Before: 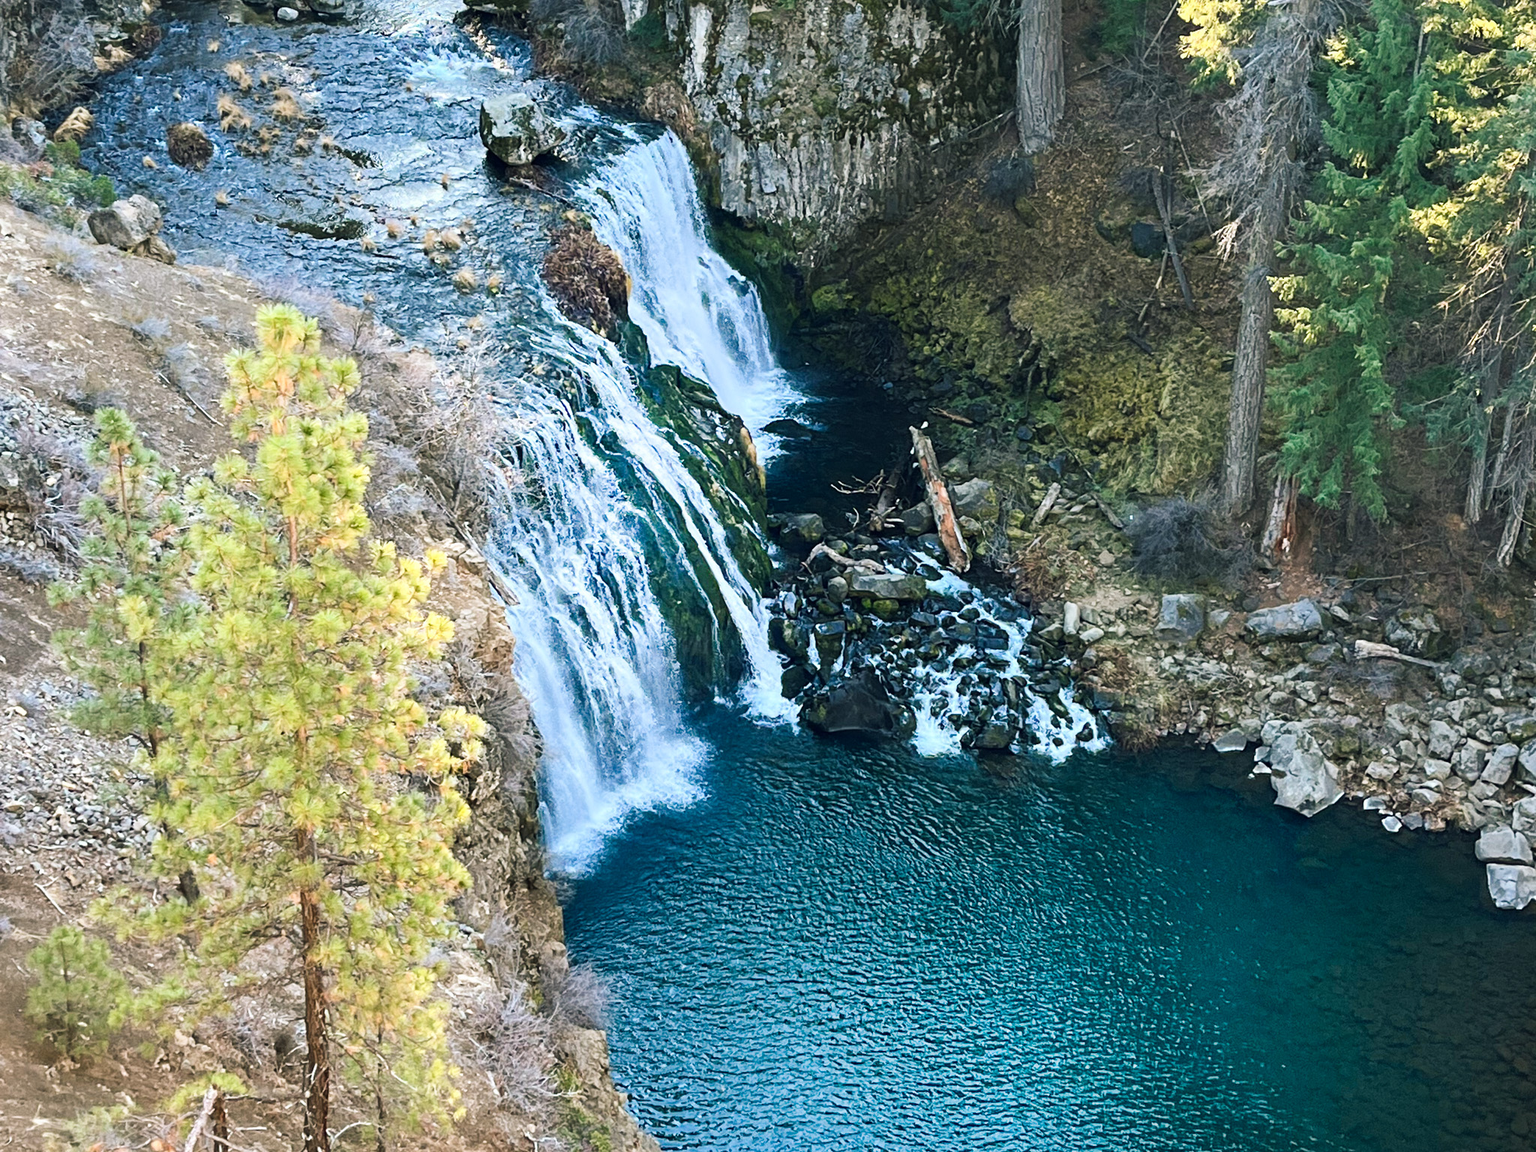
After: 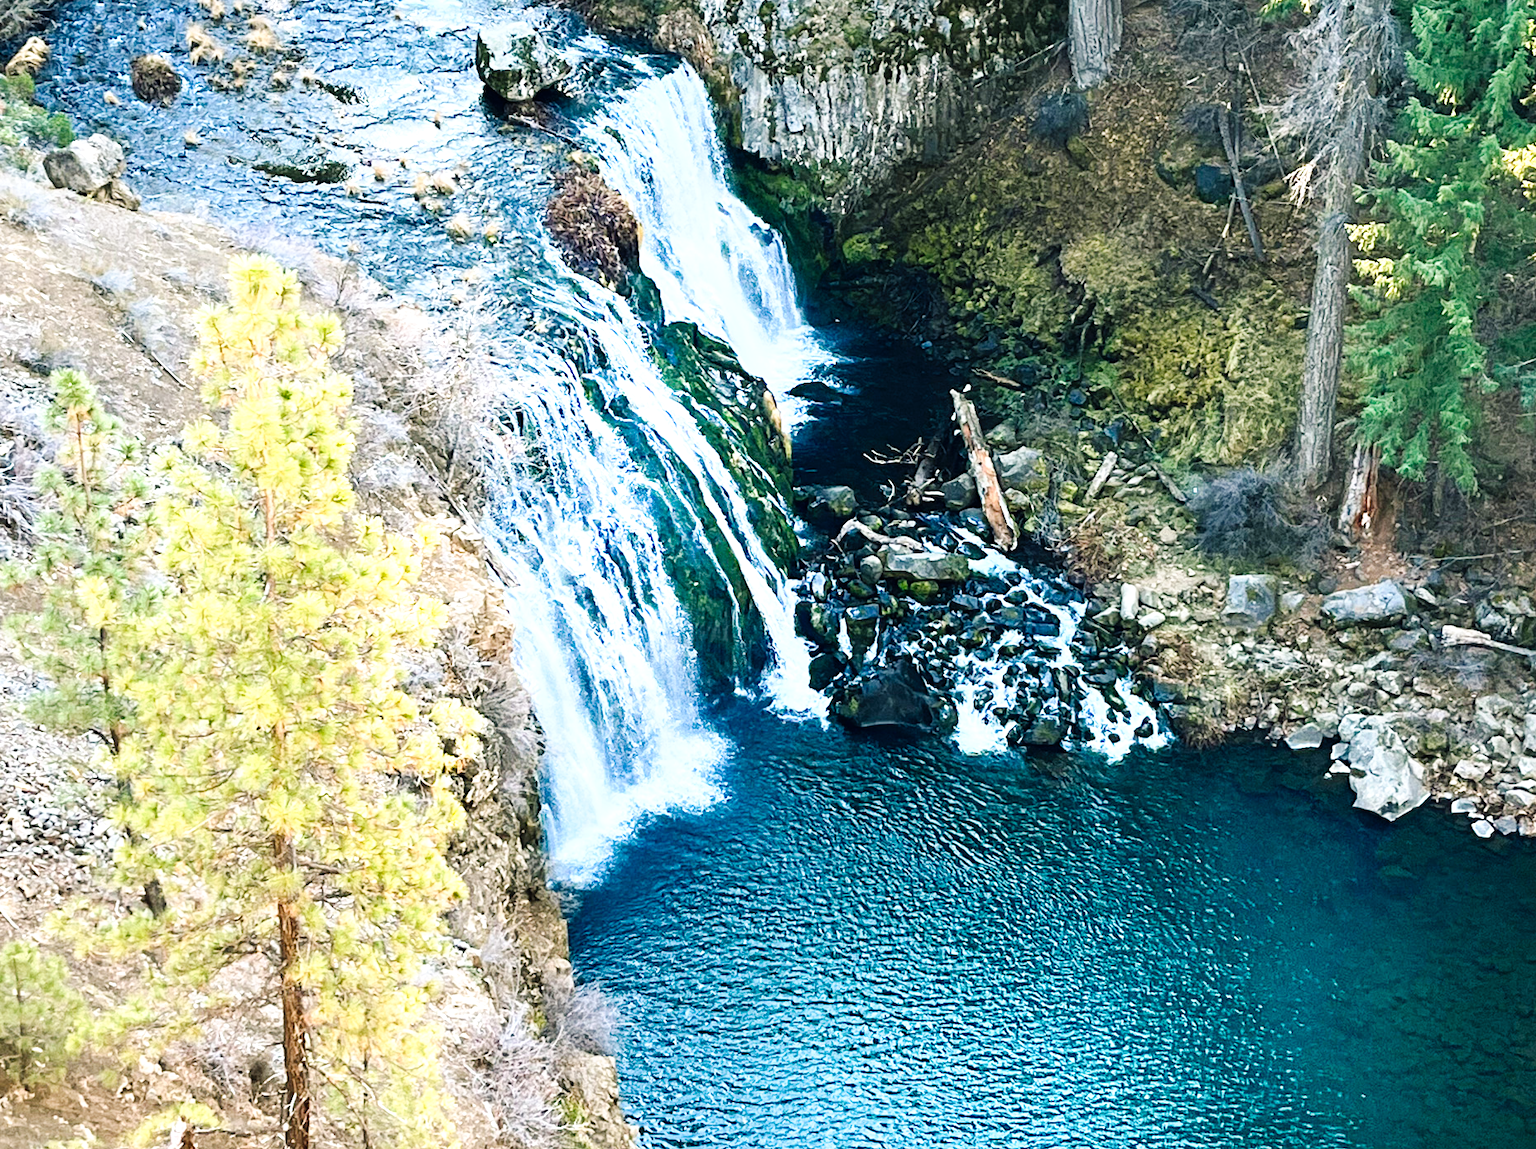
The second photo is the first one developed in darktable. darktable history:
crop: left 3.211%, top 6.403%, right 6.21%, bottom 3.213%
tone curve: curves: ch0 [(0, 0) (0.003, 0.004) (0.011, 0.006) (0.025, 0.011) (0.044, 0.017) (0.069, 0.029) (0.1, 0.047) (0.136, 0.07) (0.177, 0.121) (0.224, 0.182) (0.277, 0.257) (0.335, 0.342) (0.399, 0.432) (0.468, 0.526) (0.543, 0.621) (0.623, 0.711) (0.709, 0.792) (0.801, 0.87) (0.898, 0.951) (1, 1)], preserve colors none
exposure: black level correction 0, exposure 0.498 EV, compensate exposure bias true, compensate highlight preservation false
